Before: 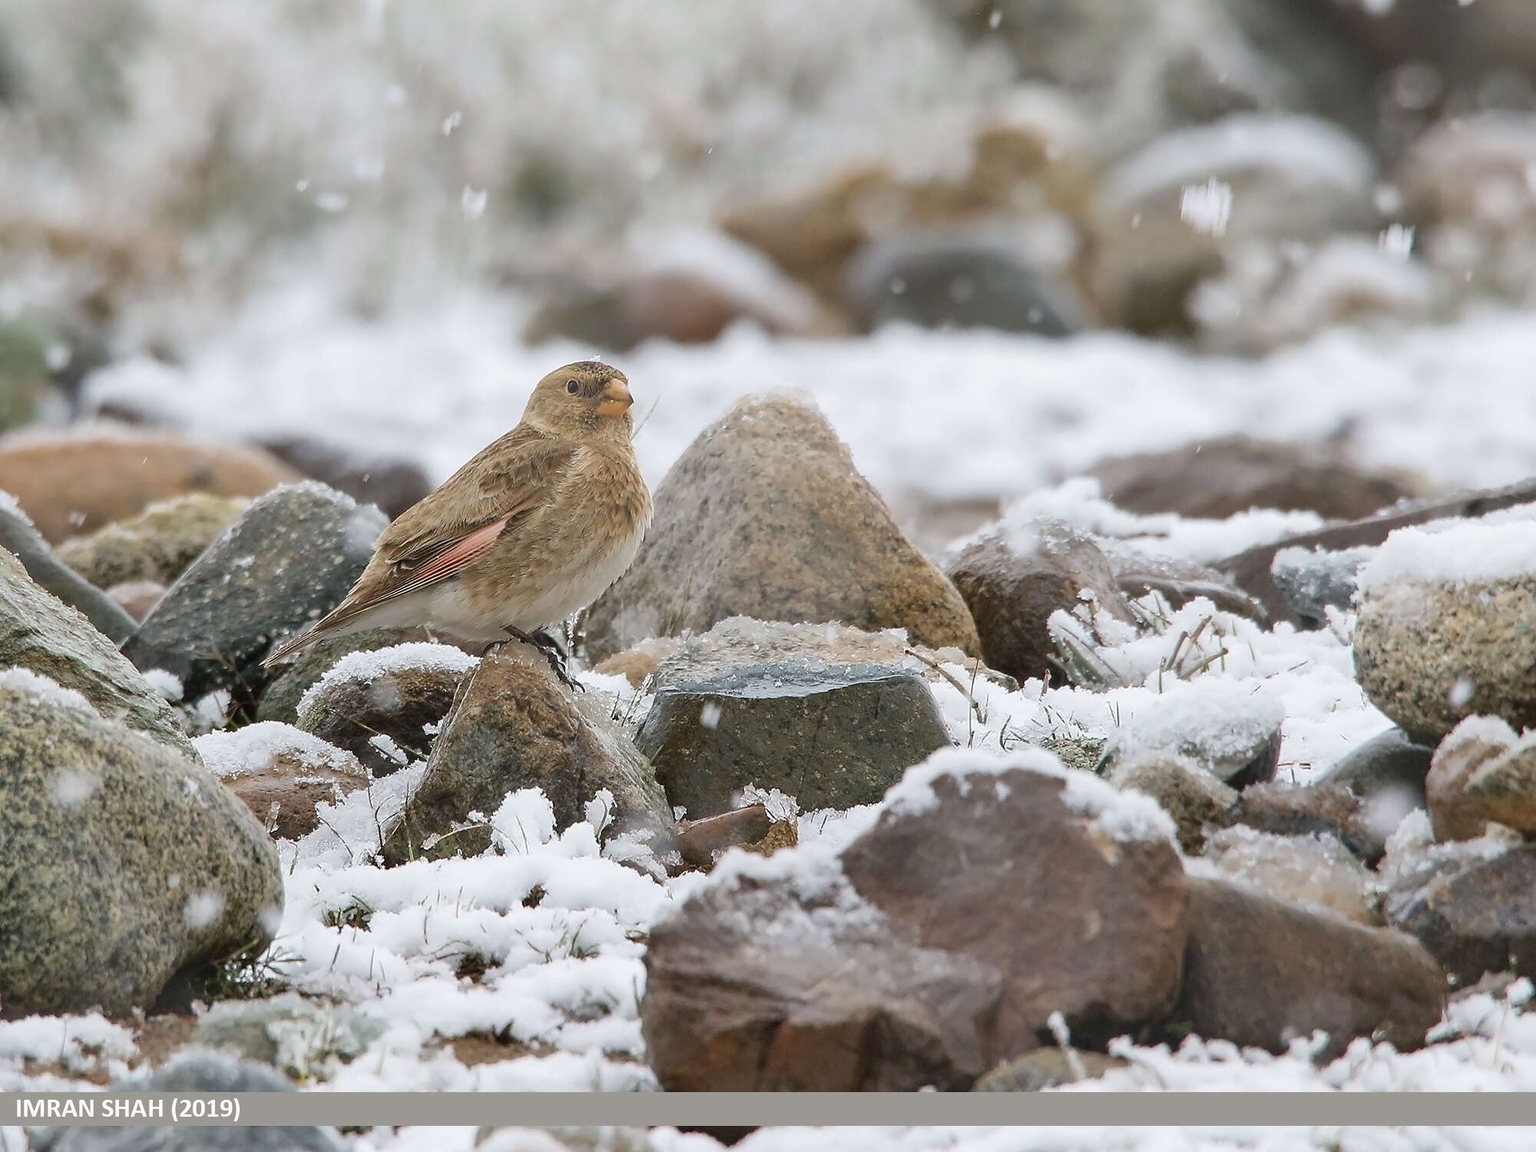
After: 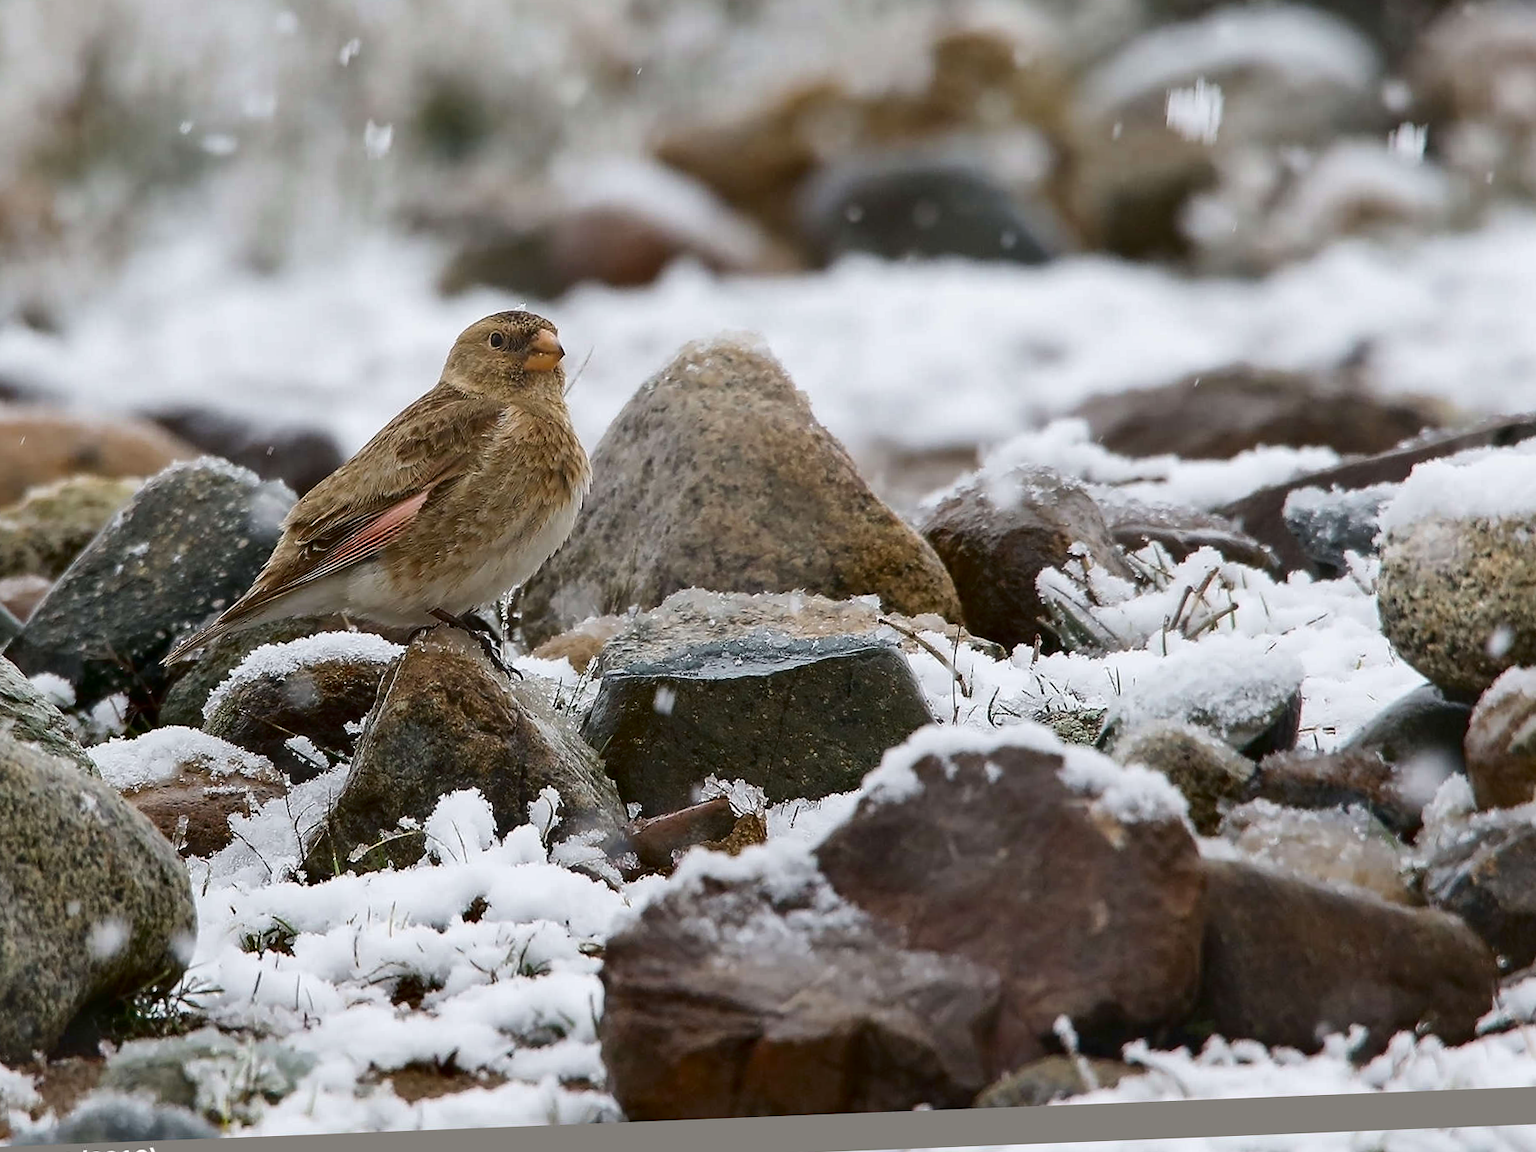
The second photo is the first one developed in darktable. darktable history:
contrast brightness saturation: contrast 0.128, brightness -0.231, saturation 0.142
crop and rotate: angle 2.24°, left 5.686%, top 5.696%
